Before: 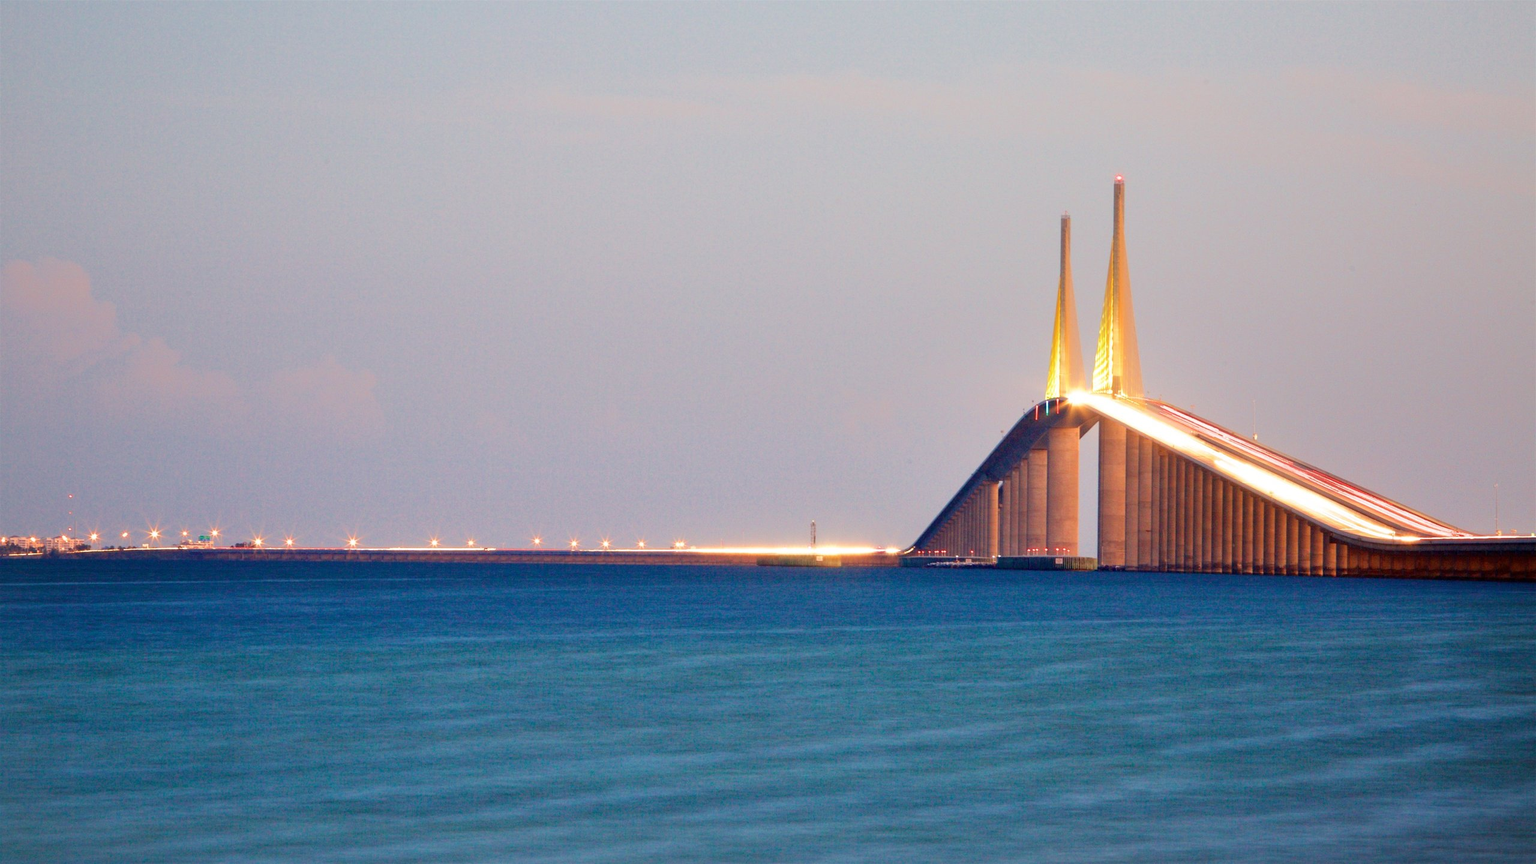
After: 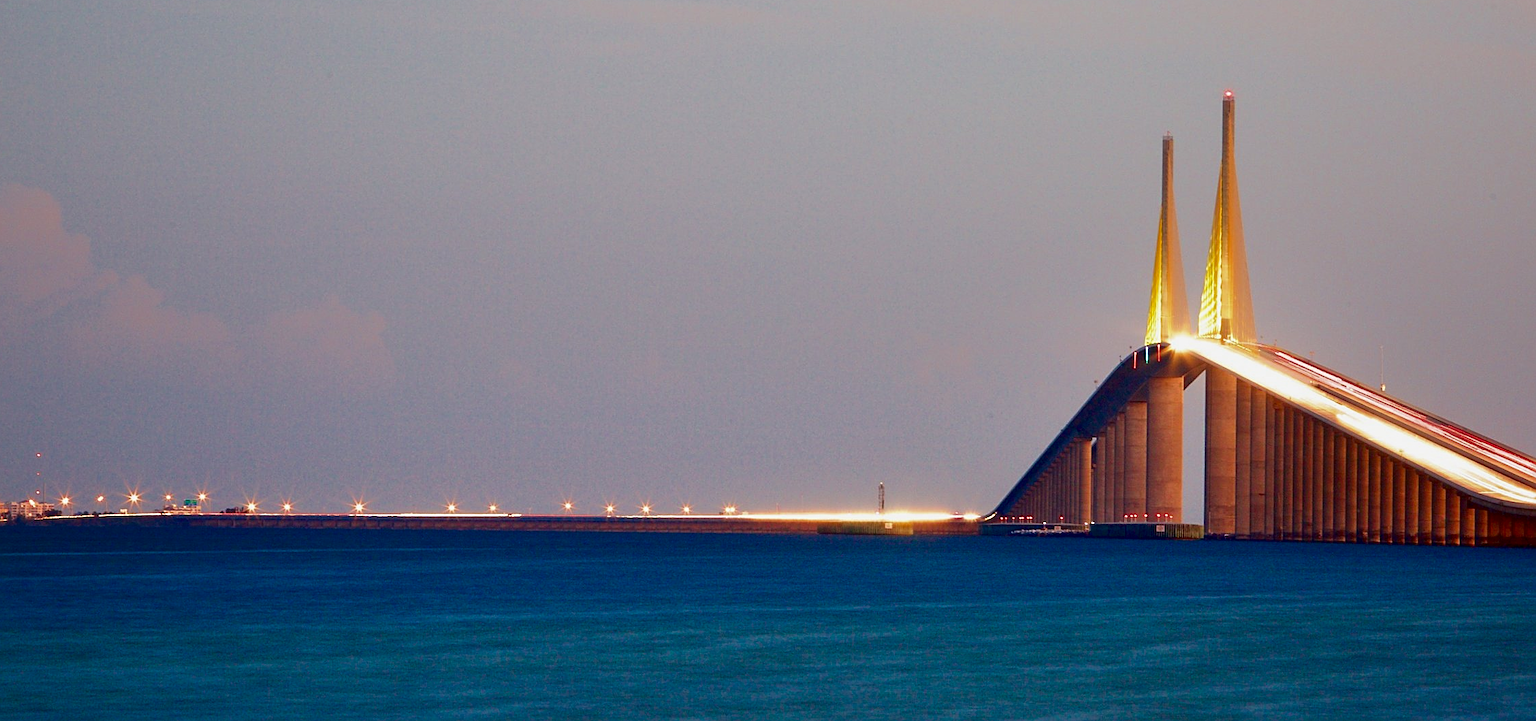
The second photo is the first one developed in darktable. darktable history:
contrast brightness saturation: brightness -0.209, saturation 0.084
sharpen: on, module defaults
crop and rotate: left 2.395%, top 11.064%, right 9.448%, bottom 15.349%
exposure: black level correction 0.002, exposure -0.107 EV, compensate exposure bias true, compensate highlight preservation false
